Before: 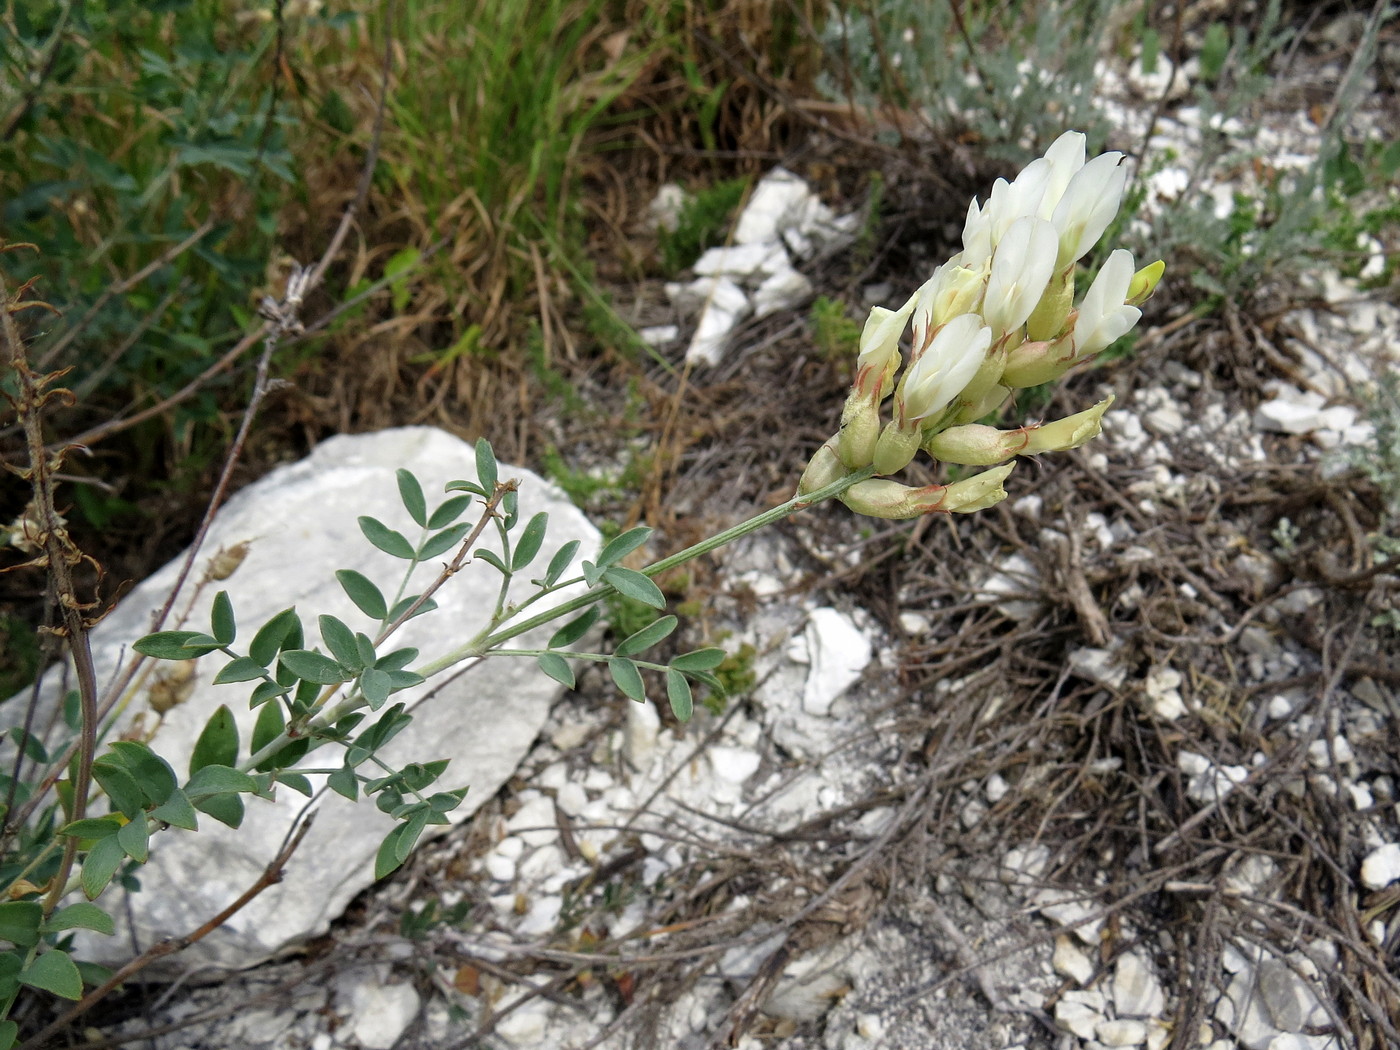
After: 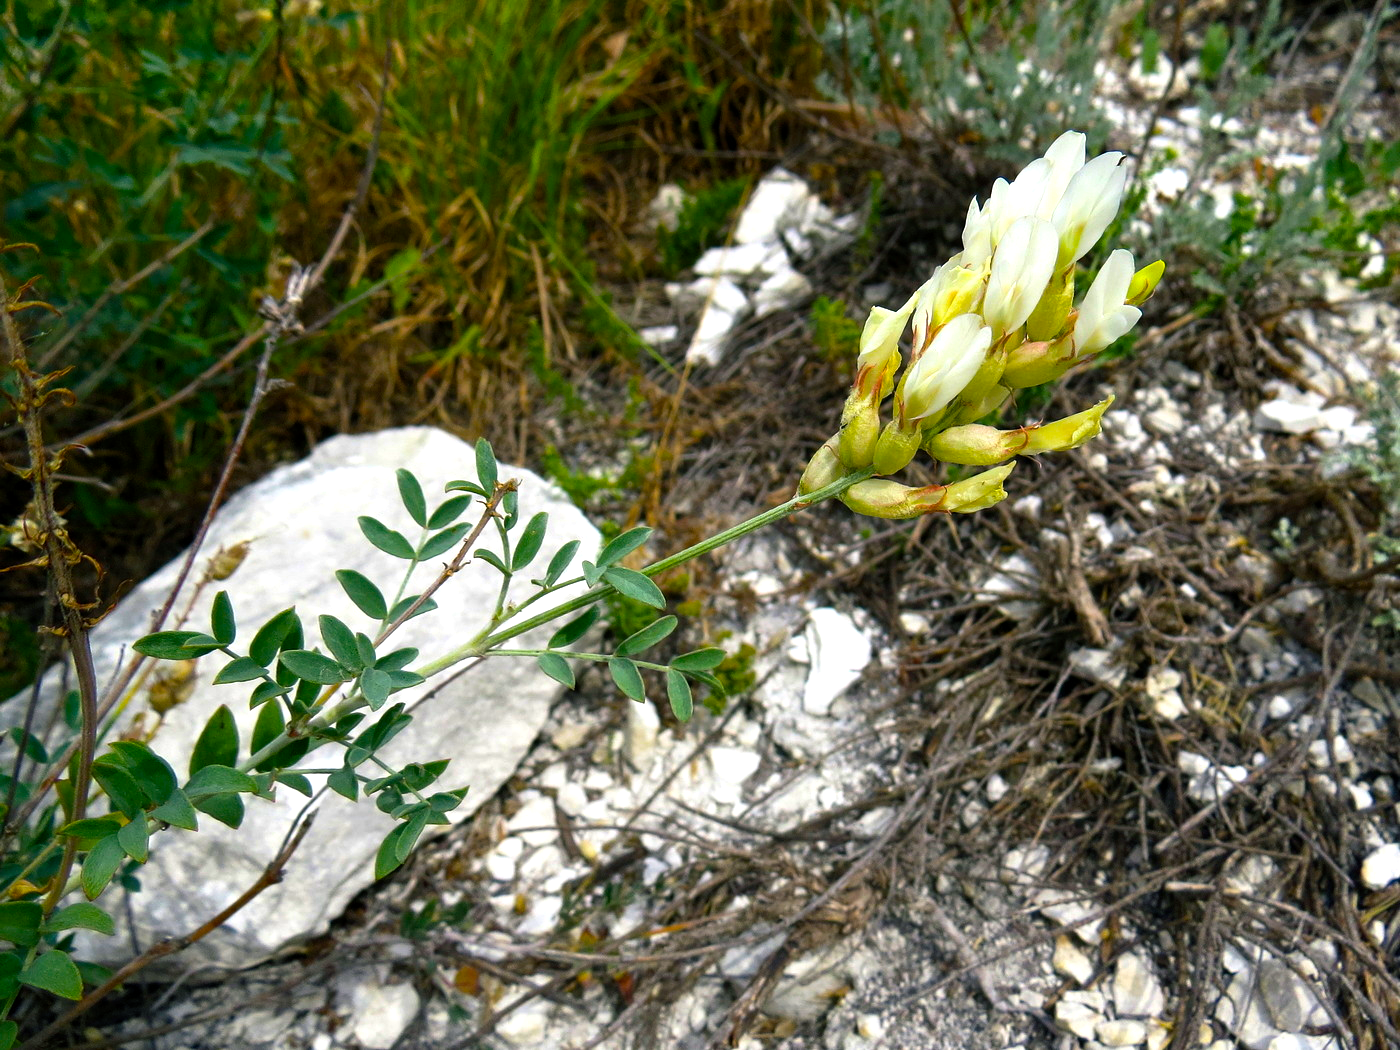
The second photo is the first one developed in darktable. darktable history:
color balance rgb: shadows lift › luminance -7.621%, shadows lift › chroma 2.445%, shadows lift › hue 165.23°, linear chroma grading › shadows -39.298%, linear chroma grading › highlights 40.253%, linear chroma grading › global chroma 45.444%, linear chroma grading › mid-tones -29.677%, perceptual saturation grading › global saturation 20%, perceptual saturation grading › highlights -25.579%, perceptual saturation grading › shadows 49.307%, perceptual brilliance grading › global brilliance -17.594%, perceptual brilliance grading › highlights 28.595%, global vibrance 9.255%
